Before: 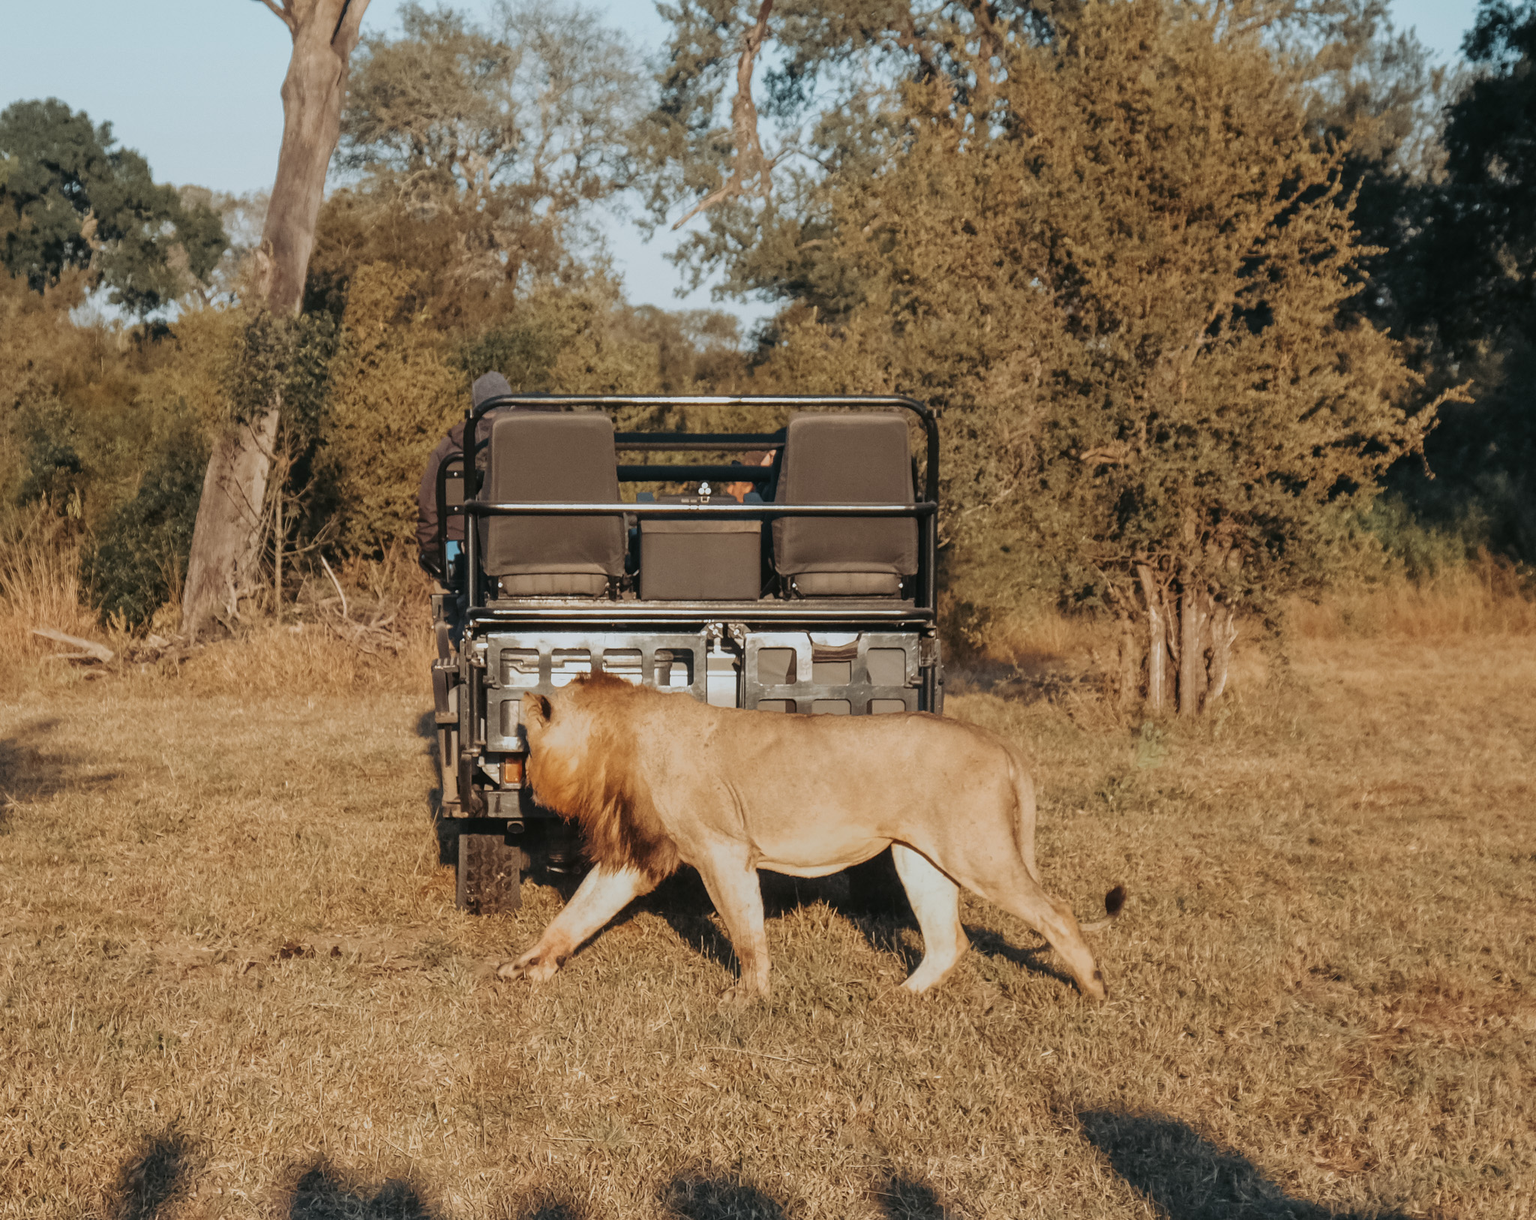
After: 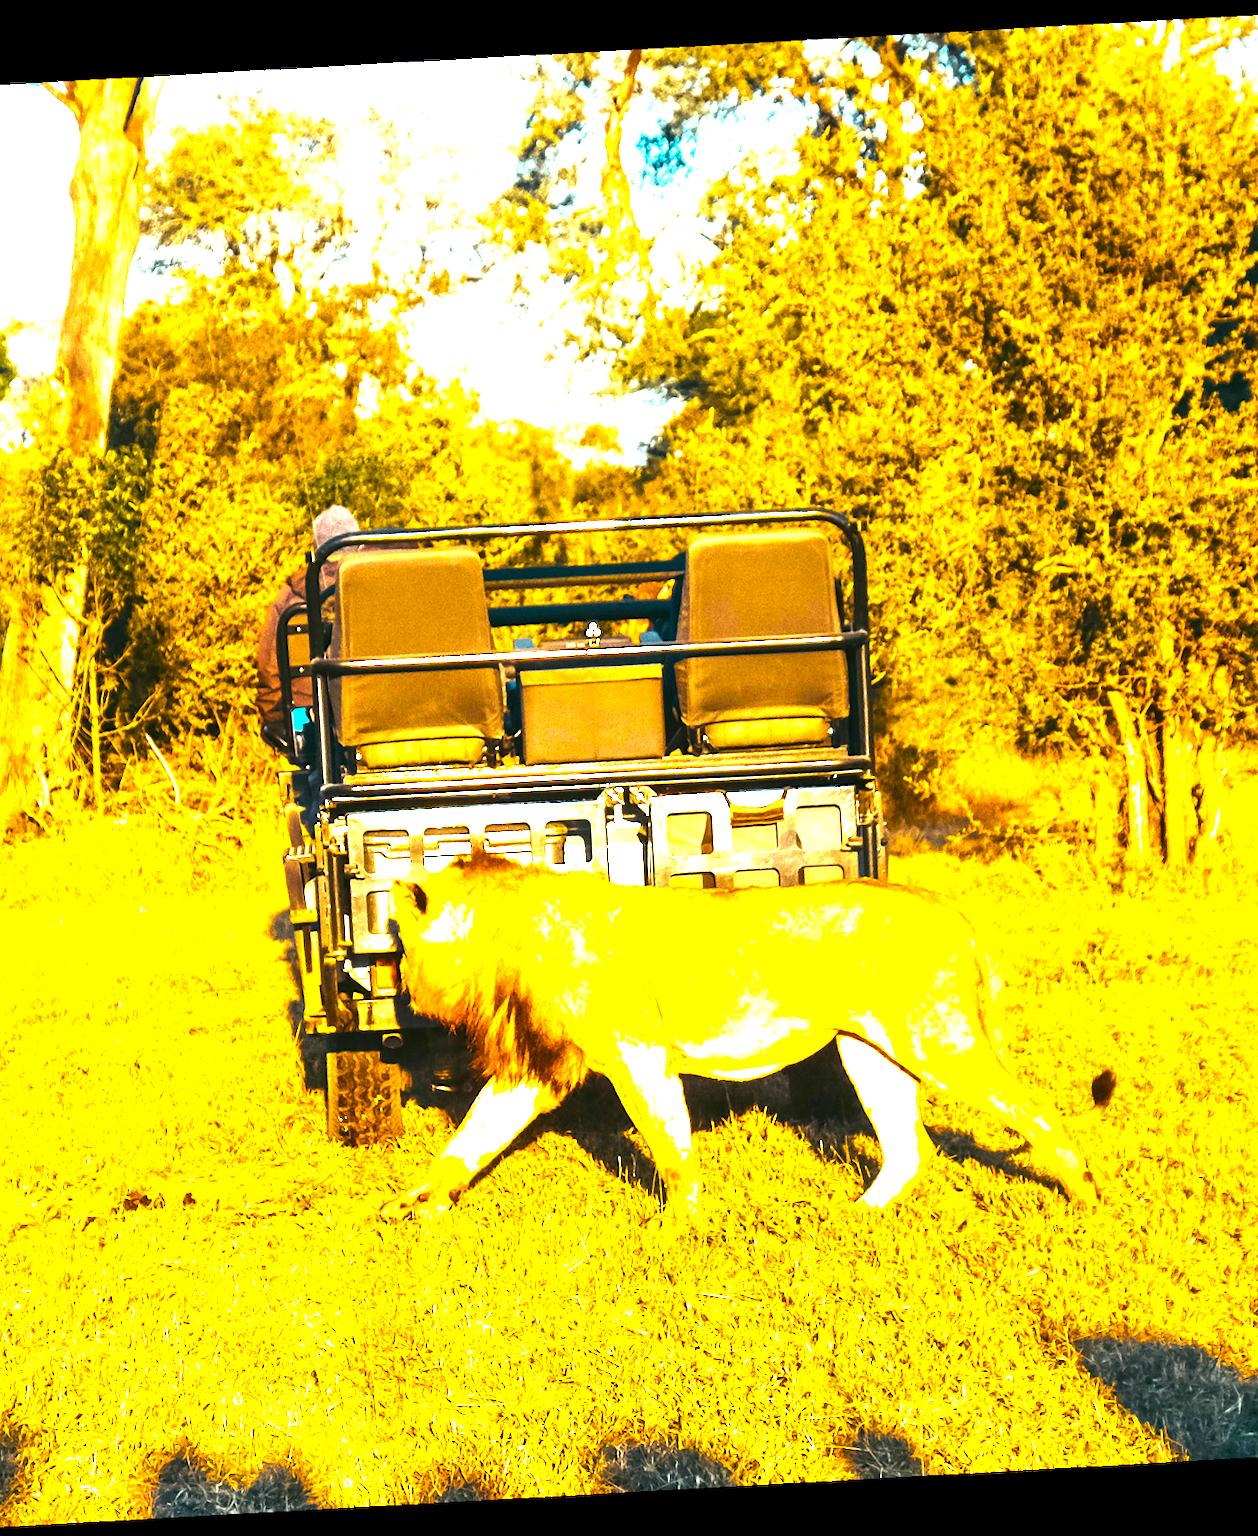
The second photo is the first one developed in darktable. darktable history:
rotate and perspective: rotation -3.18°, automatic cropping off
exposure: exposure 0.6 EV, compensate highlight preservation false
color balance rgb: linear chroma grading › global chroma 20%, perceptual saturation grading › global saturation 65%, perceptual saturation grading › highlights 60%, perceptual saturation grading › mid-tones 50%, perceptual saturation grading › shadows 50%, perceptual brilliance grading › global brilliance 30%, perceptual brilliance grading › highlights 50%, perceptual brilliance grading › mid-tones 50%, perceptual brilliance grading › shadows -22%, global vibrance 20%
crop and rotate: left 14.292%, right 19.041%
